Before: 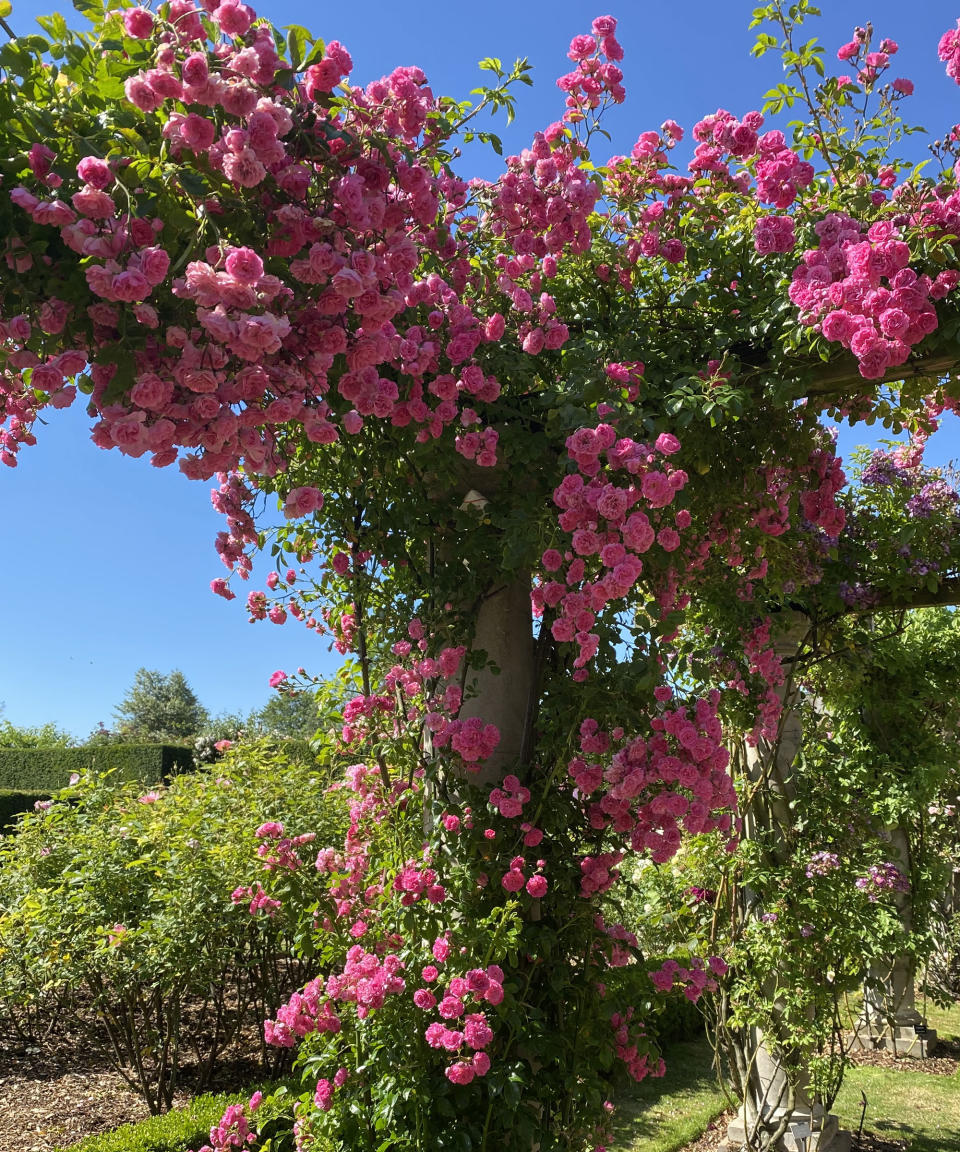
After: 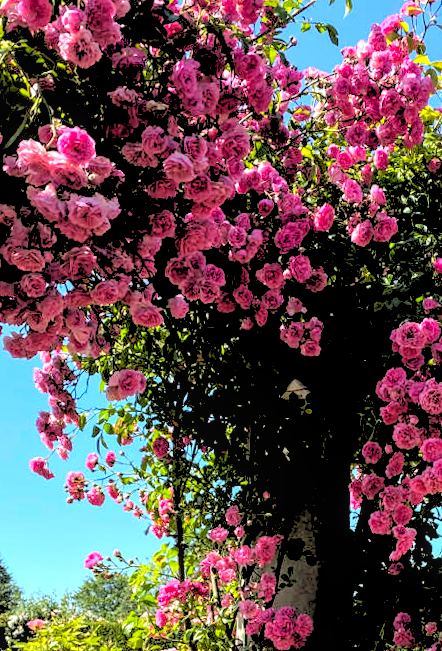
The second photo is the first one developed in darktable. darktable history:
tone equalizer: -8 EV -0.75 EV, -7 EV -0.7 EV, -6 EV -0.6 EV, -5 EV -0.4 EV, -3 EV 0.4 EV, -2 EV 0.6 EV, -1 EV 0.7 EV, +0 EV 0.75 EV, edges refinement/feathering 500, mask exposure compensation -1.57 EV, preserve details no
rgb levels: levels [[0.027, 0.429, 0.996], [0, 0.5, 1], [0, 0.5, 1]]
crop: left 20.248%, top 10.86%, right 35.675%, bottom 34.321%
color balance: output saturation 110%
rotate and perspective: rotation 2.27°, automatic cropping off
local contrast: on, module defaults
